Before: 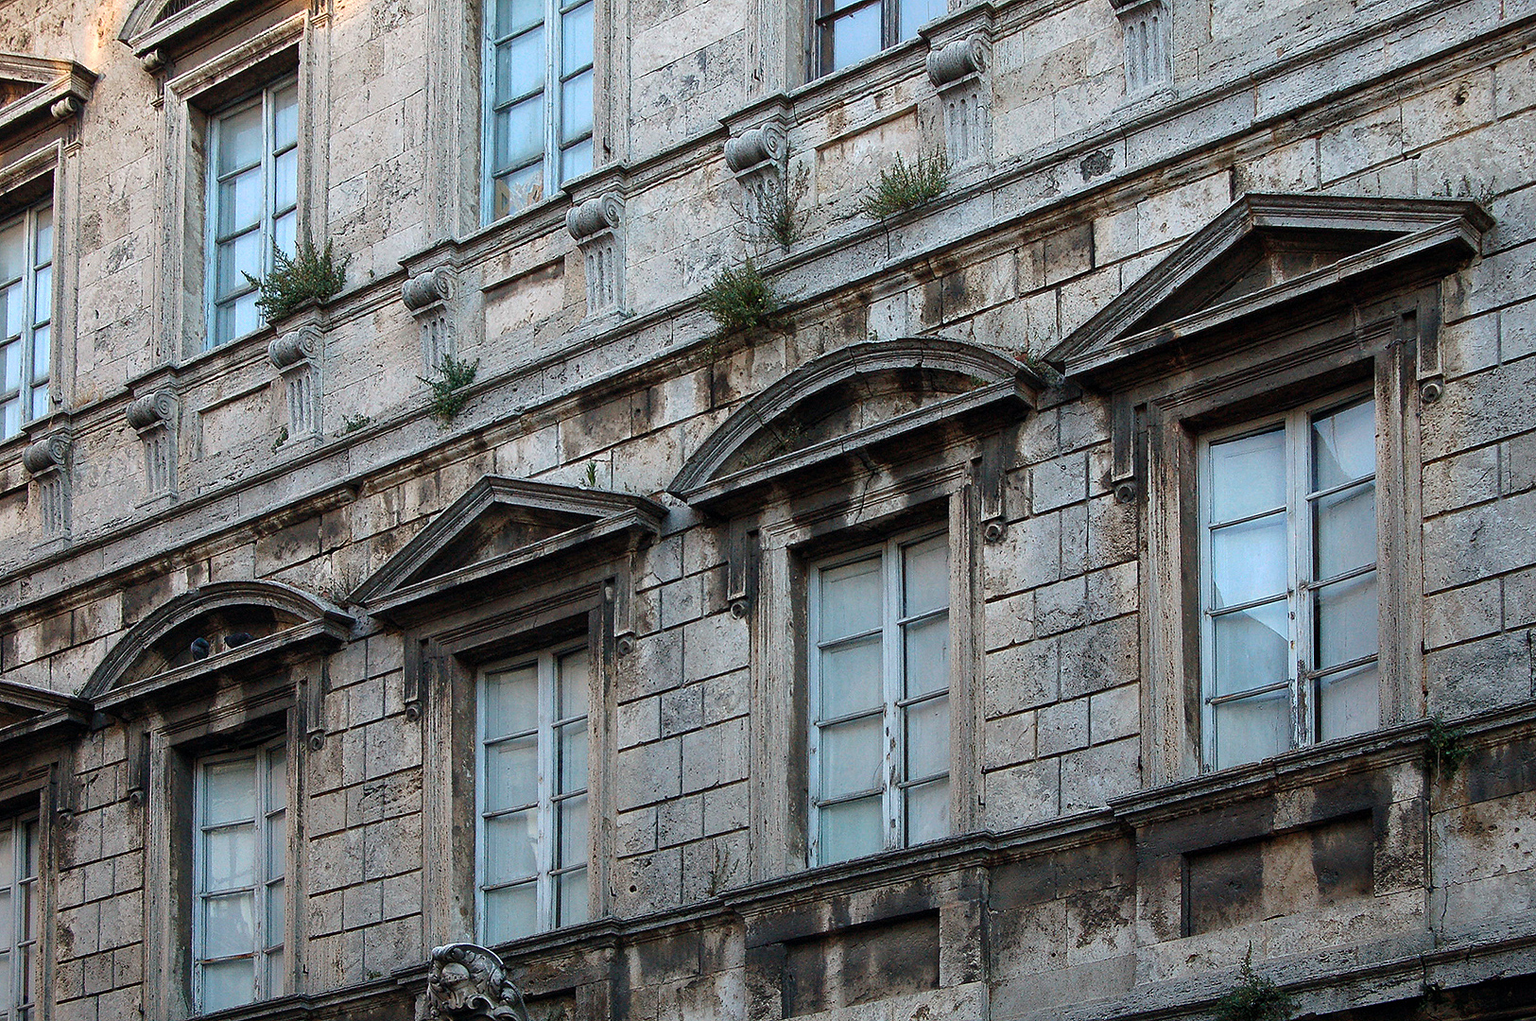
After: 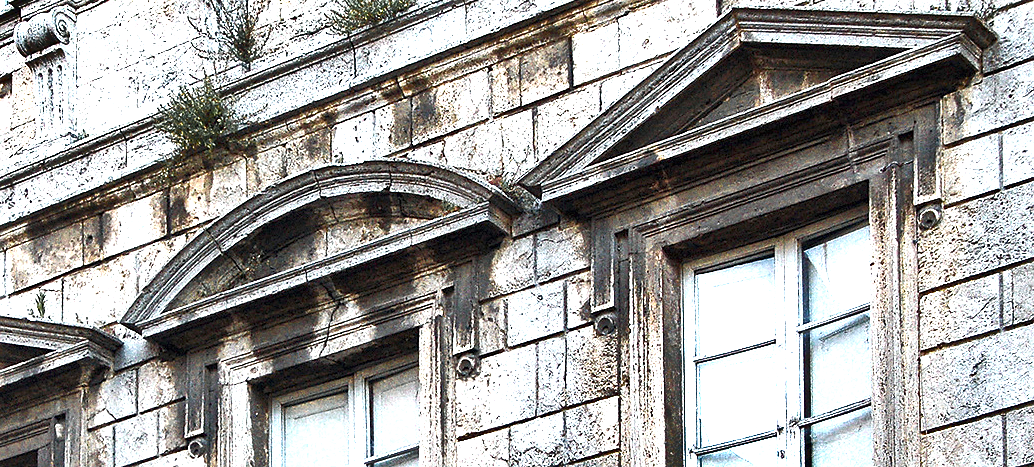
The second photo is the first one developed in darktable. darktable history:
sharpen: amount 0.2
shadows and highlights: shadows 32.83, highlights -47.7, soften with gaussian
exposure: black level correction 0, exposure 1.5 EV, compensate exposure bias true, compensate highlight preservation false
crop: left 36.005%, top 18.293%, right 0.31%, bottom 38.444%
color zones: curves: ch0 [(0.004, 0.306) (0.107, 0.448) (0.252, 0.656) (0.41, 0.398) (0.595, 0.515) (0.768, 0.628)]; ch1 [(0.07, 0.323) (0.151, 0.452) (0.252, 0.608) (0.346, 0.221) (0.463, 0.189) (0.61, 0.368) (0.735, 0.395) (0.921, 0.412)]; ch2 [(0, 0.476) (0.132, 0.512) (0.243, 0.512) (0.397, 0.48) (0.522, 0.376) (0.634, 0.536) (0.761, 0.46)]
